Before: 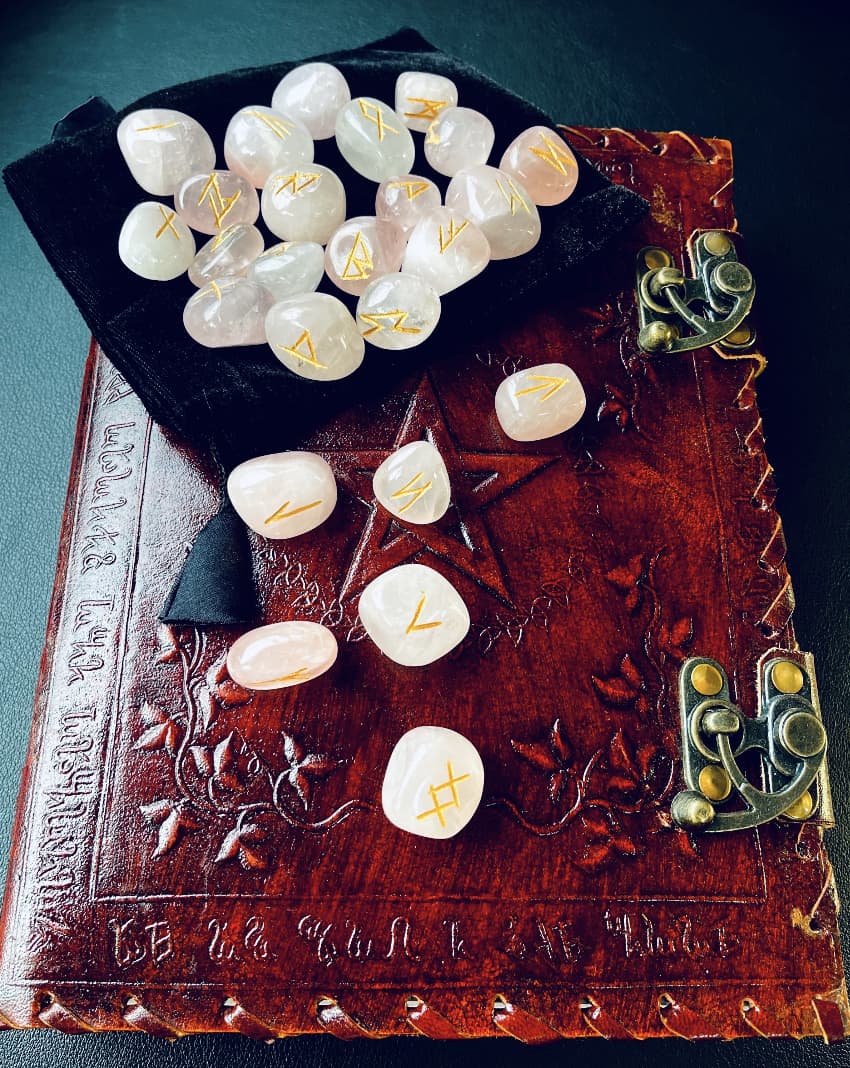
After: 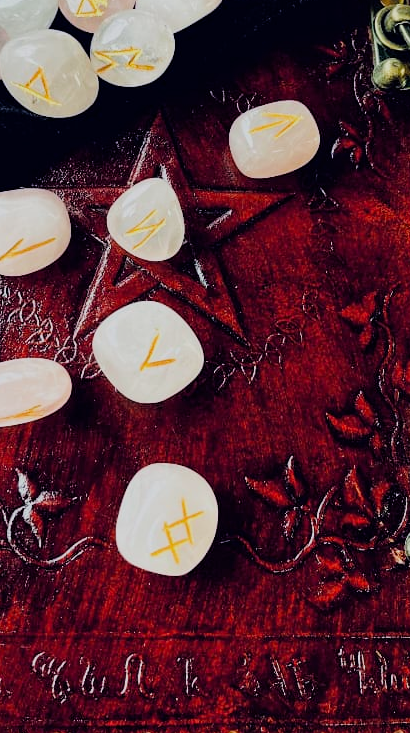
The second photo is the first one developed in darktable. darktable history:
filmic rgb: black relative exposure -7.65 EV, white relative exposure 4.56 EV, hardness 3.61, contrast 1.05
crop: left 31.379%, top 24.658%, right 20.326%, bottom 6.628%
